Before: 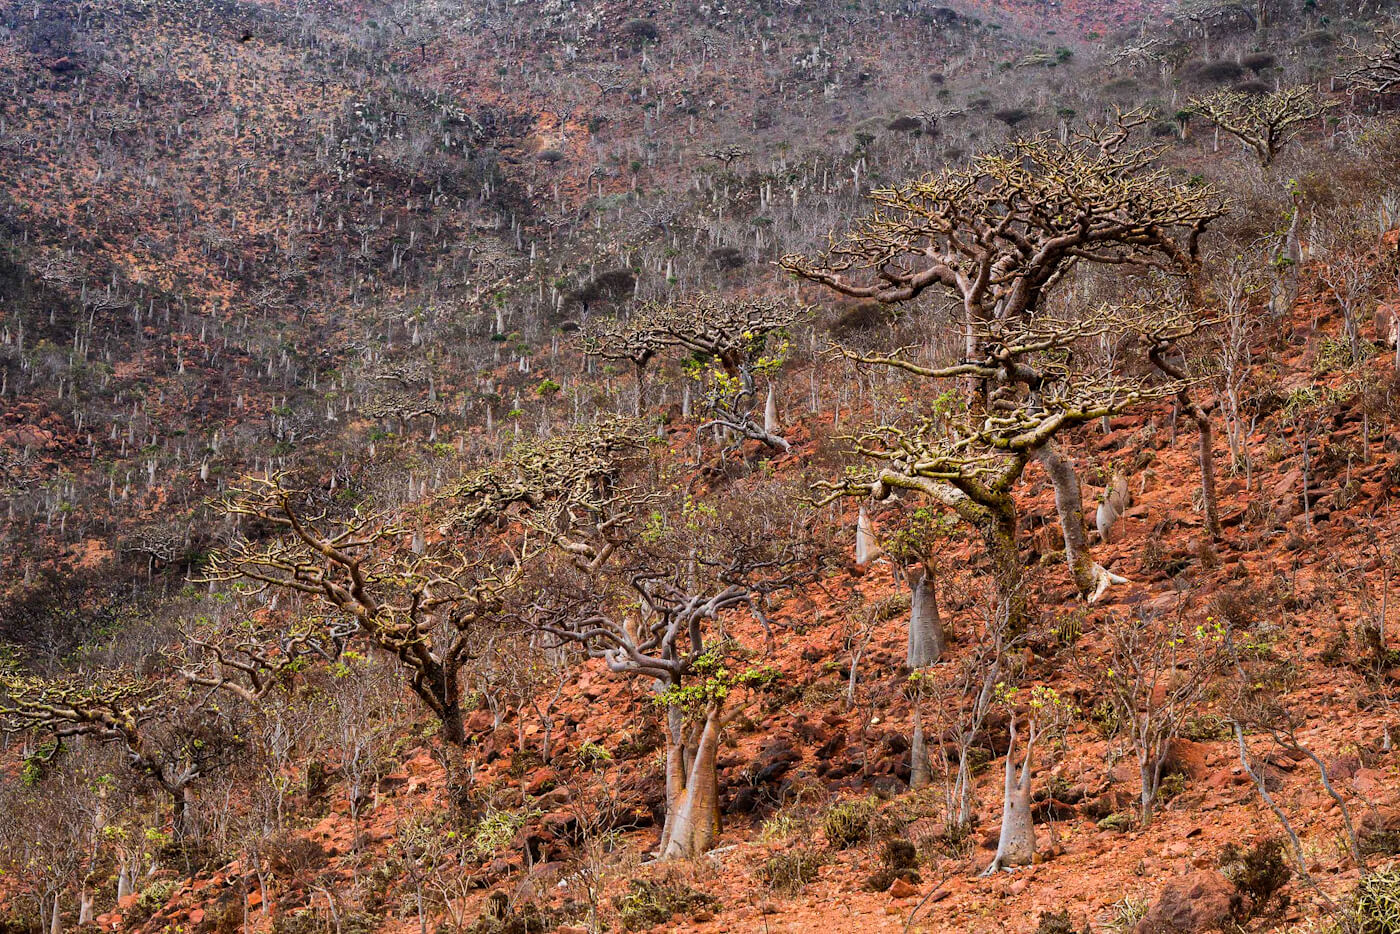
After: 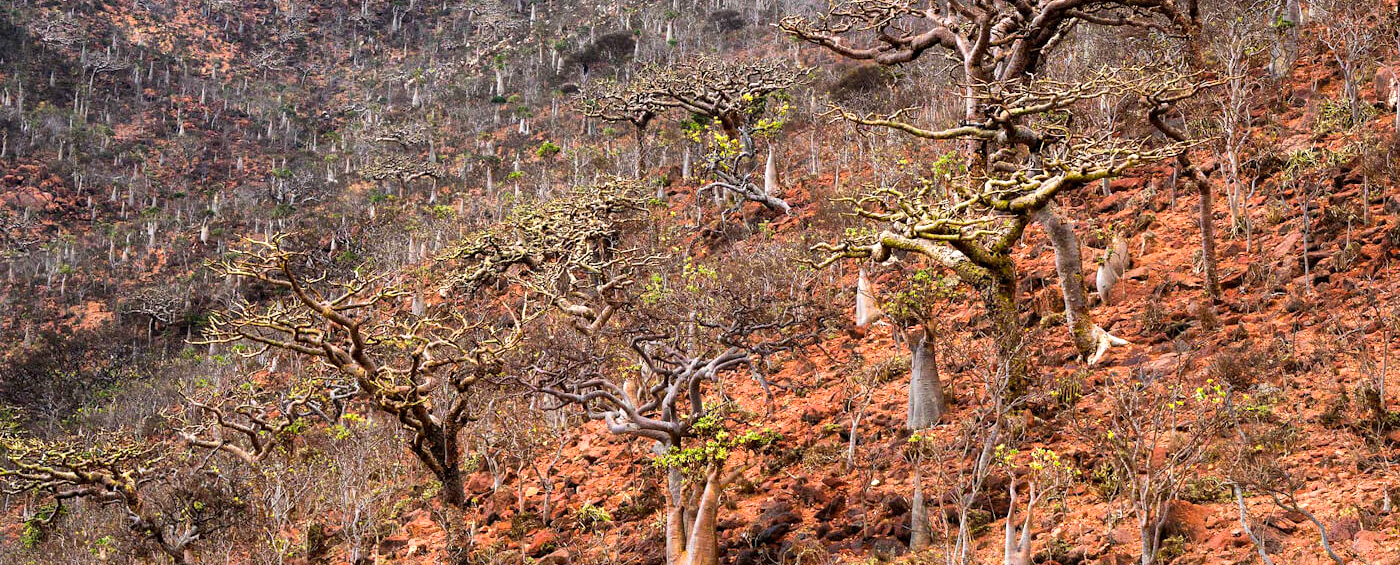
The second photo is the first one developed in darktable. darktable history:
exposure: black level correction 0.001, exposure 0.5 EV, compensate highlight preservation false
crop and rotate: top 25.513%, bottom 13.989%
